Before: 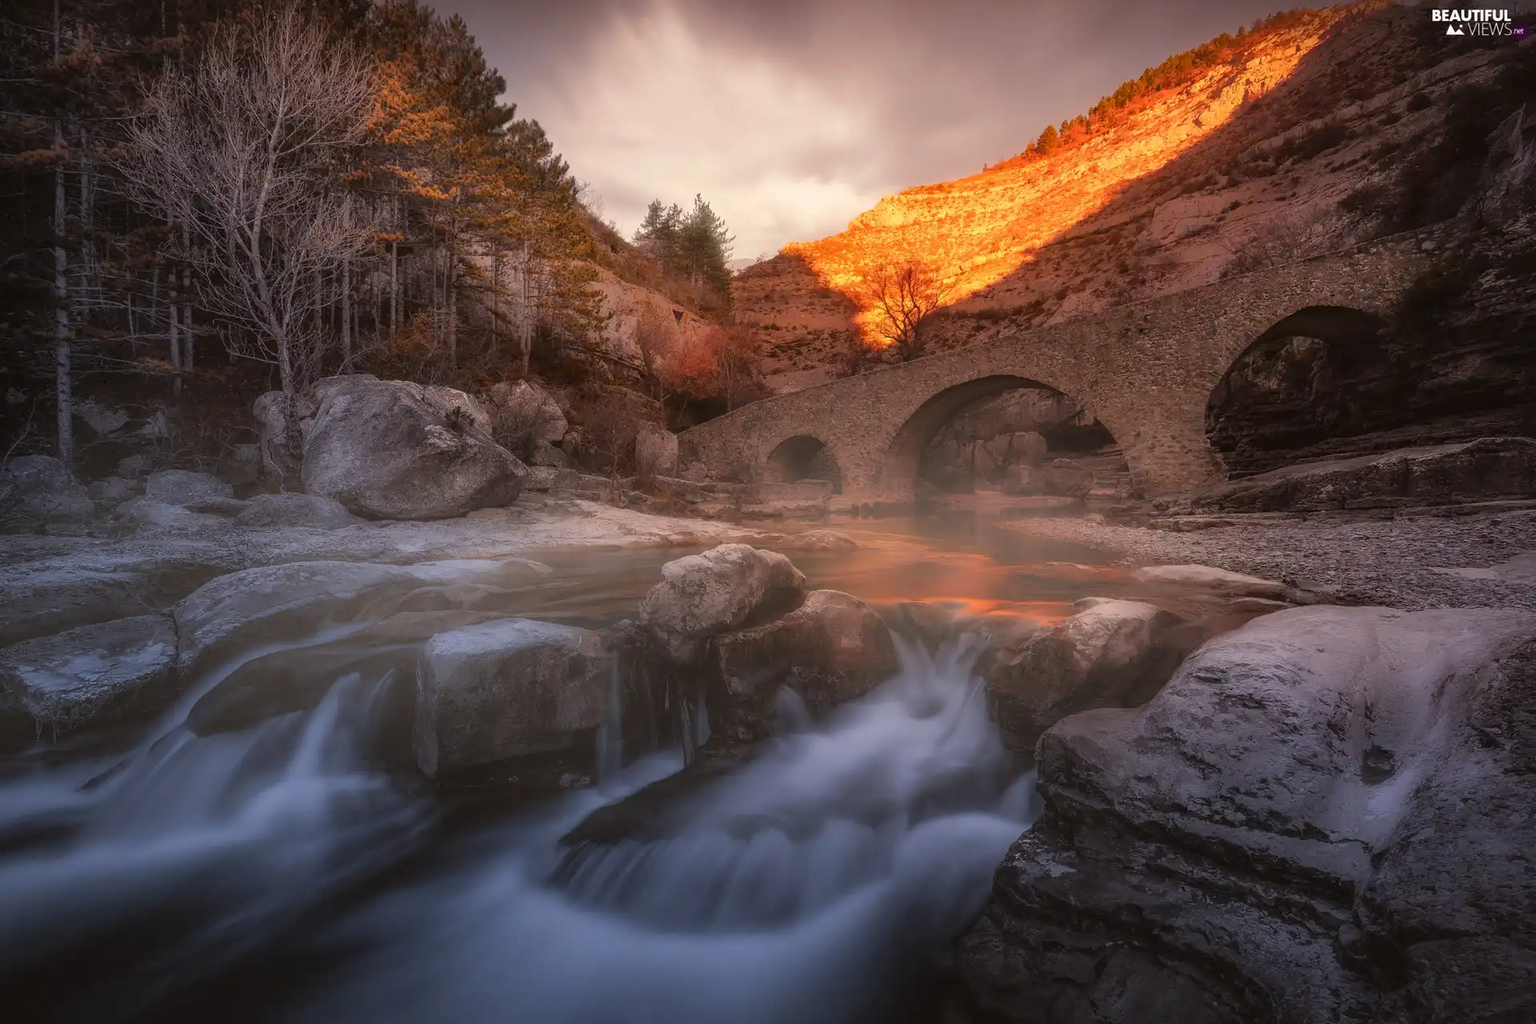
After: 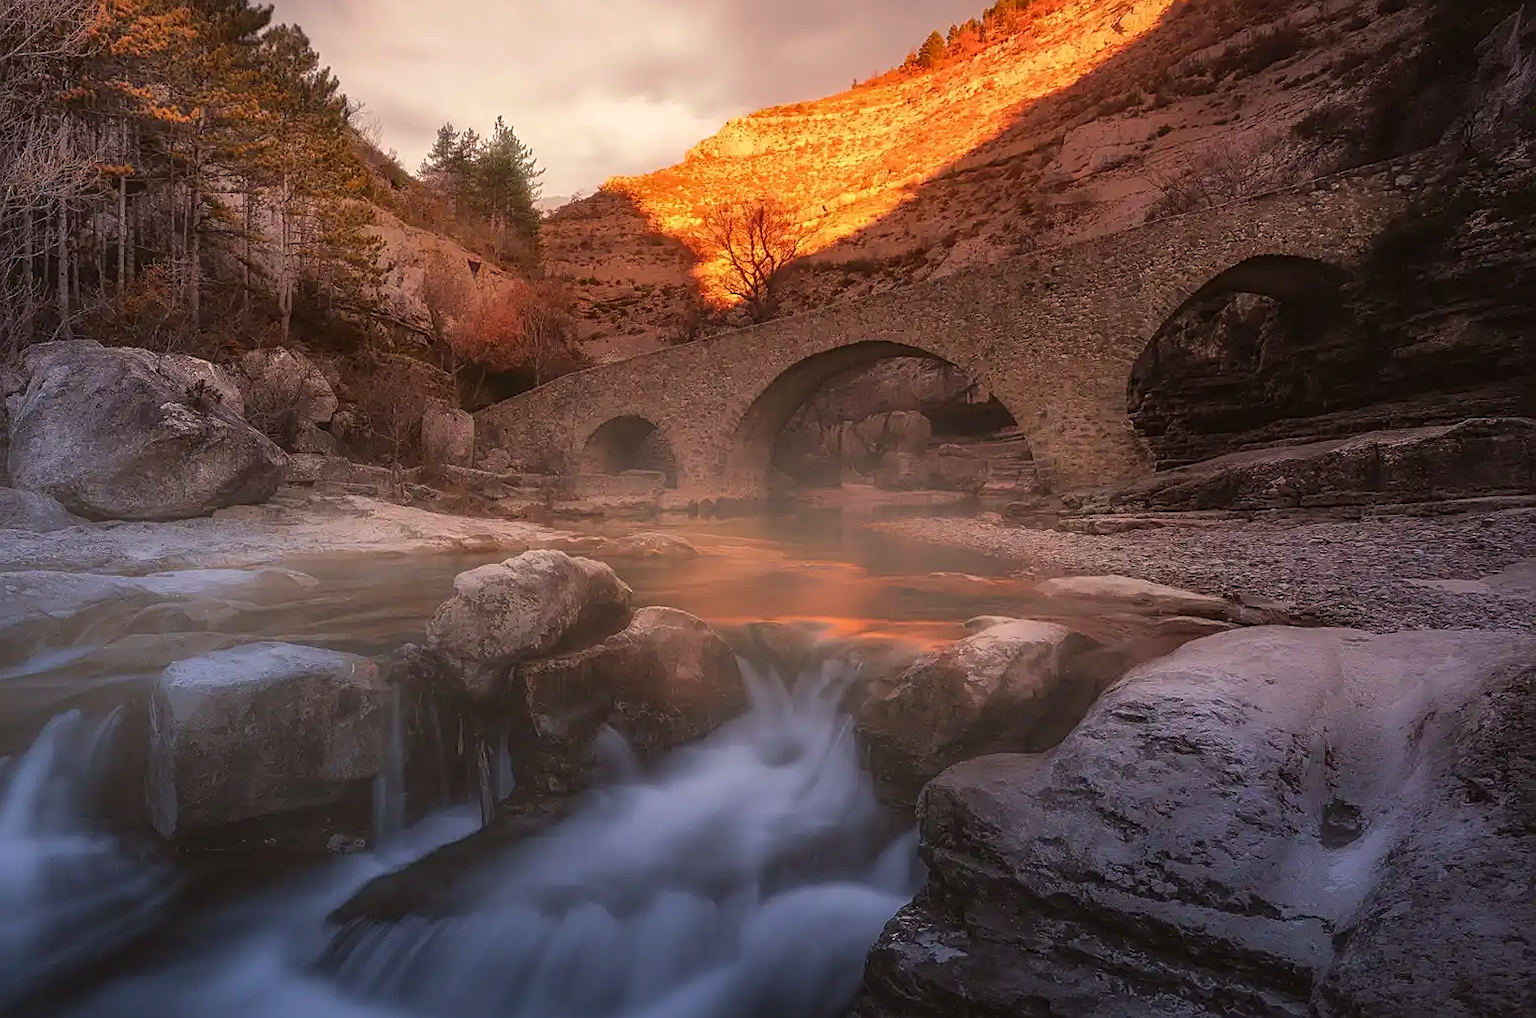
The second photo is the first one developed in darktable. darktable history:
velvia: strength 17.24%
sharpen: on, module defaults
crop: left 19.267%, top 9.838%, bottom 9.782%
